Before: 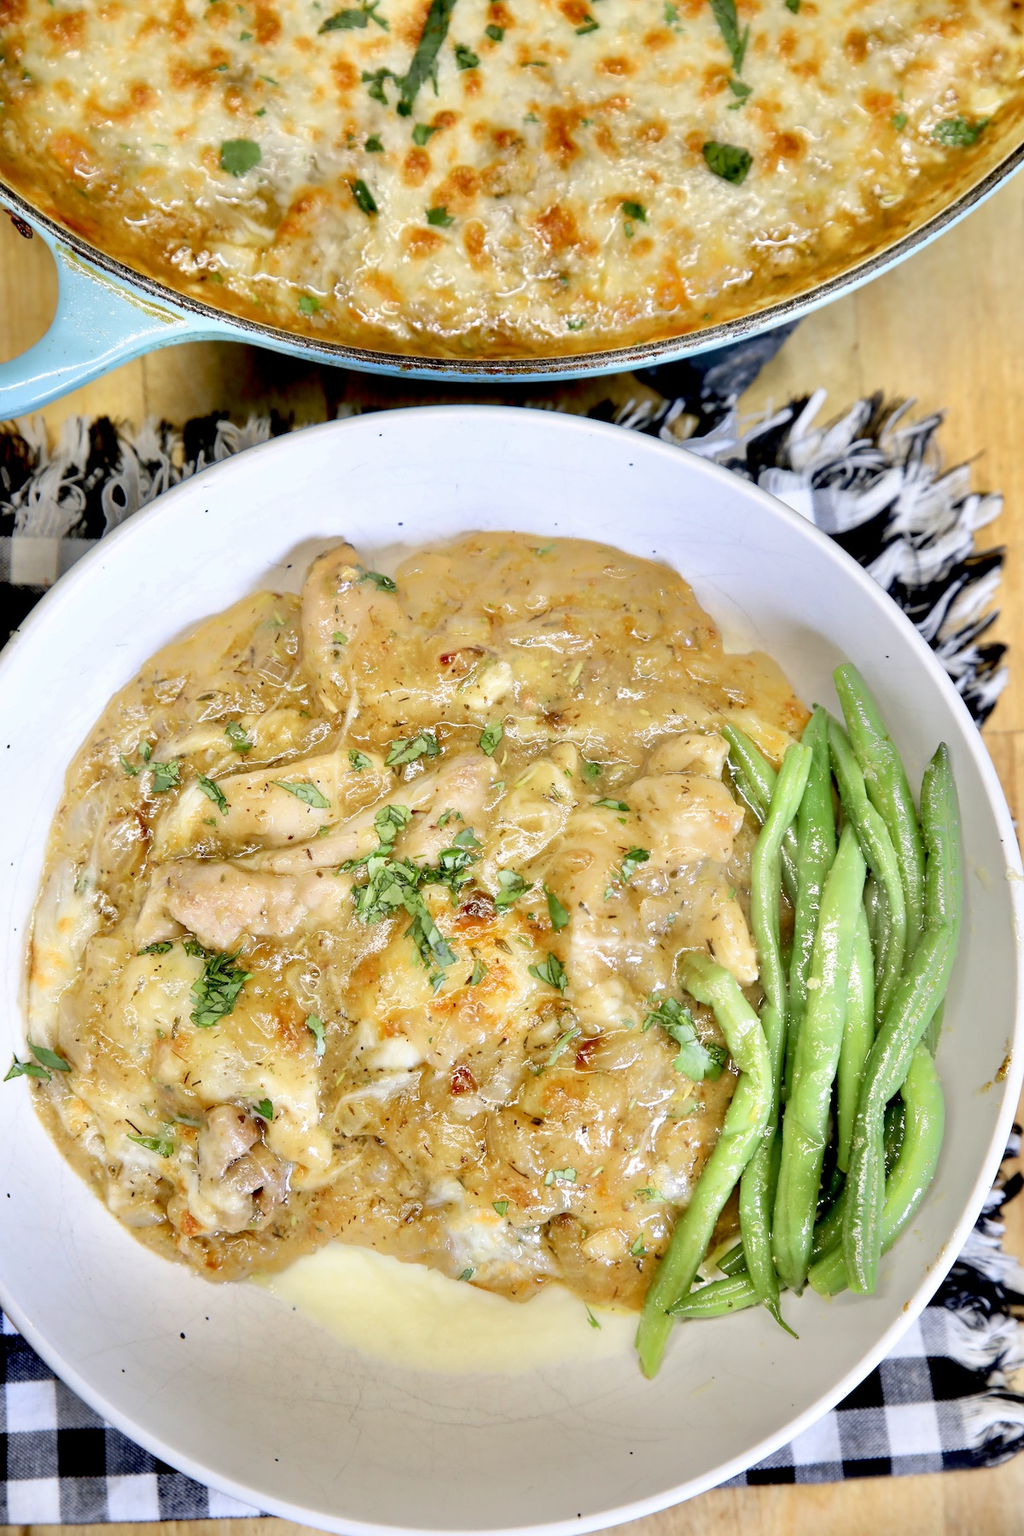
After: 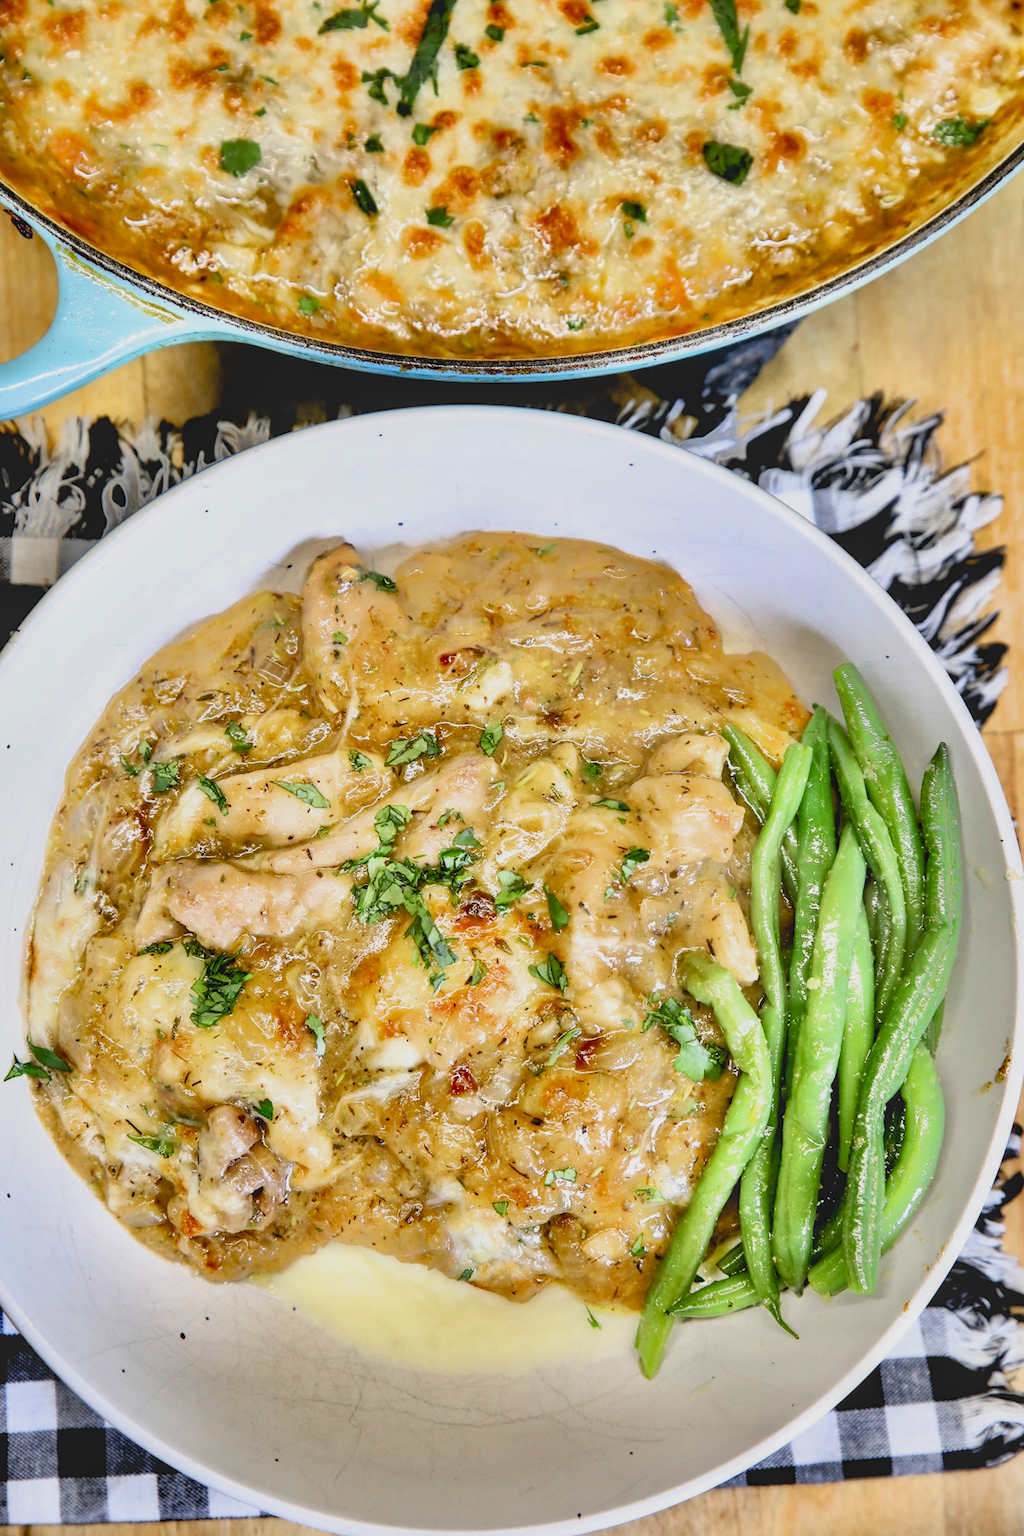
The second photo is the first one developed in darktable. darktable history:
exposure: compensate highlight preservation false
tone equalizer: edges refinement/feathering 500, mask exposure compensation -1.57 EV, preserve details guided filter
local contrast: detail 110%
filmic rgb: black relative exposure -3.65 EV, white relative exposure 2.44 EV, hardness 3.28
shadows and highlights: white point adjustment 0.039, soften with gaussian
contrast brightness saturation: contrast -0.129
